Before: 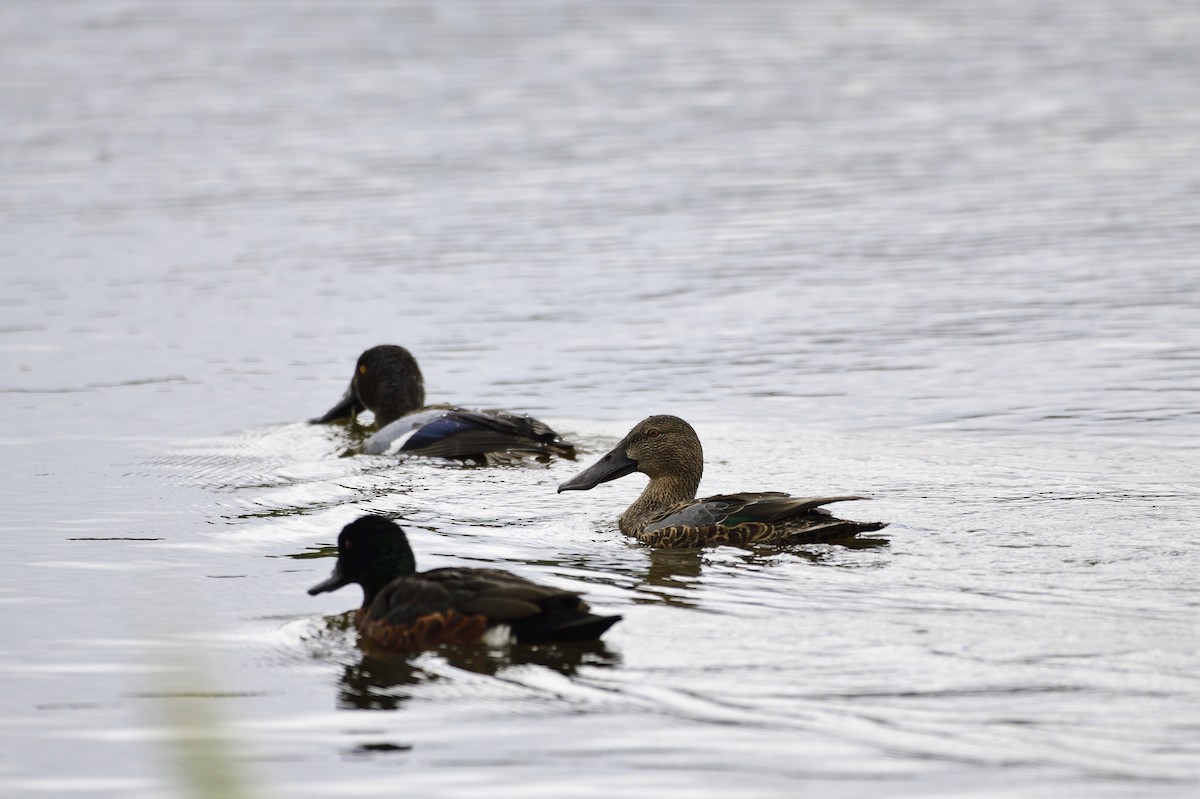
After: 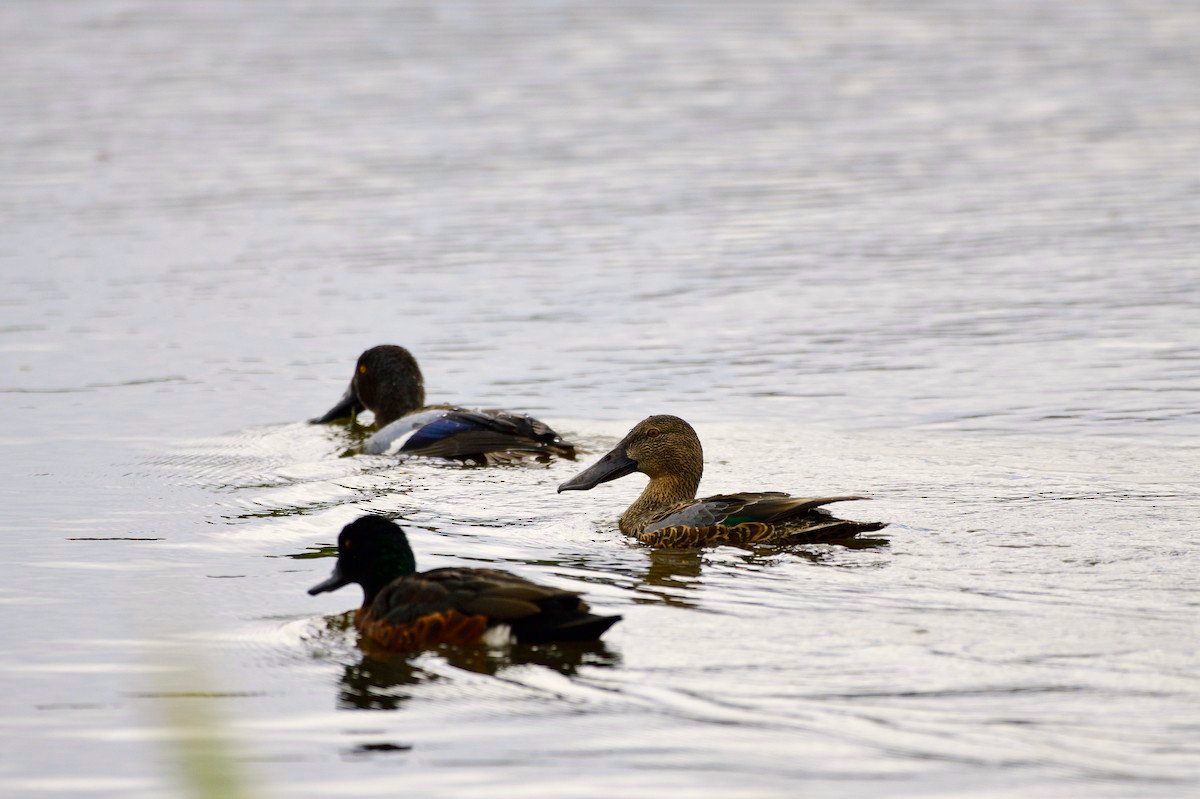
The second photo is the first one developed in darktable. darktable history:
color balance rgb: highlights gain › chroma 1.119%, highlights gain › hue 69.2°, perceptual saturation grading › global saturation 30.516%, global vibrance 20%
